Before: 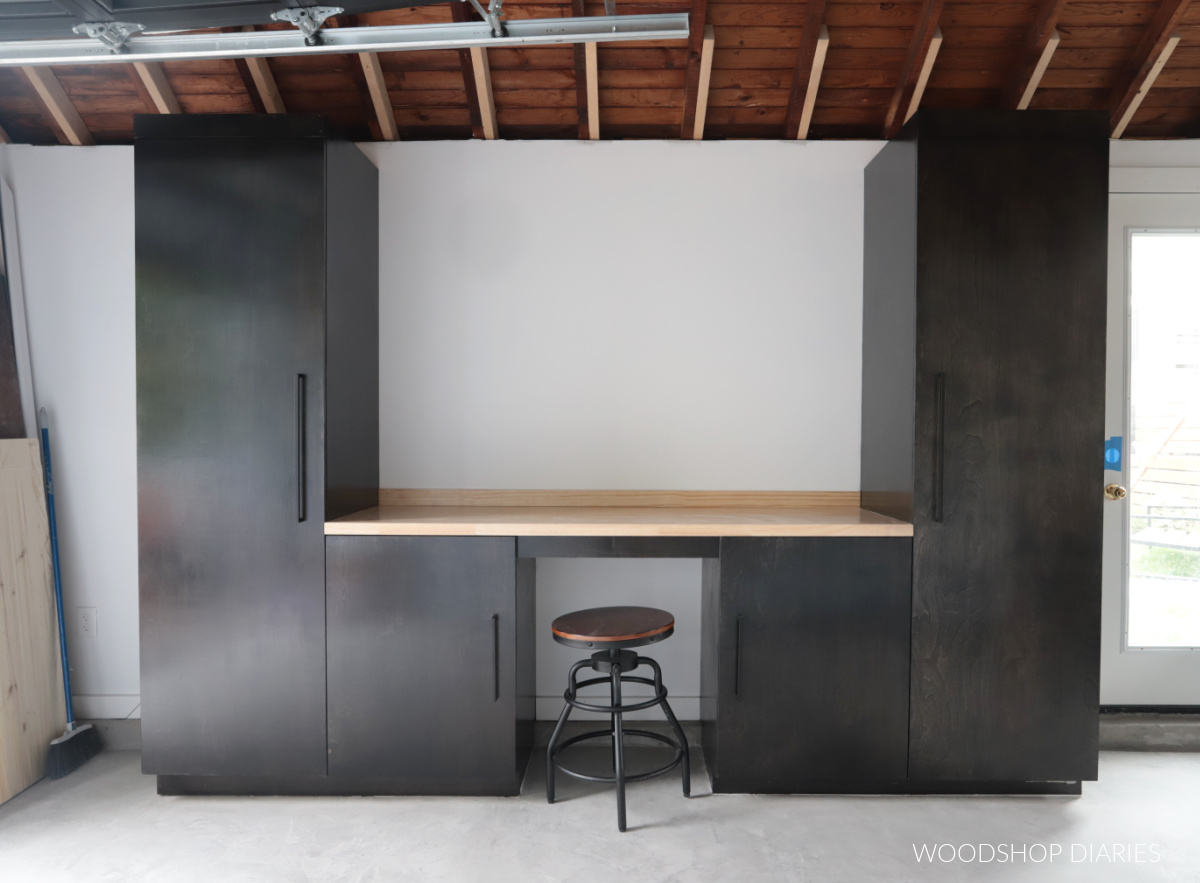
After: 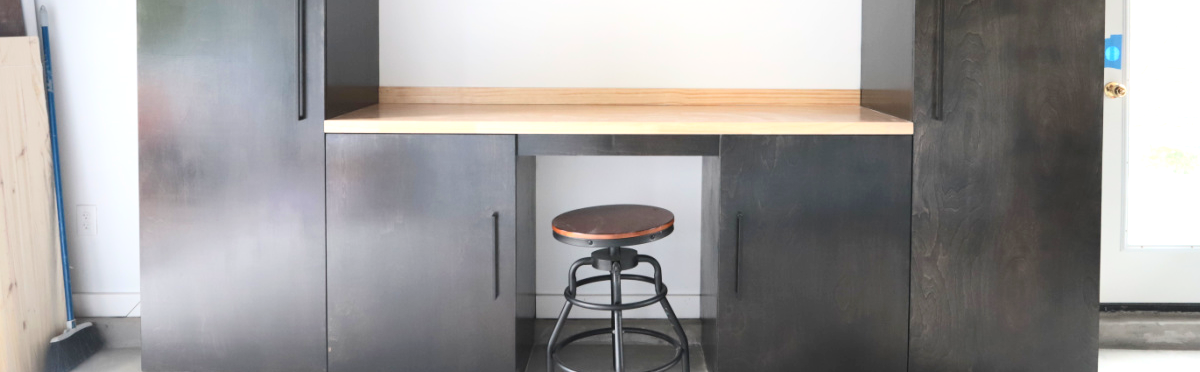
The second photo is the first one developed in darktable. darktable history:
crop: top 45.589%, bottom 12.225%
contrast brightness saturation: contrast 0.201, brightness 0.151, saturation 0.14
exposure: black level correction 0, exposure 0.698 EV, compensate highlight preservation false
